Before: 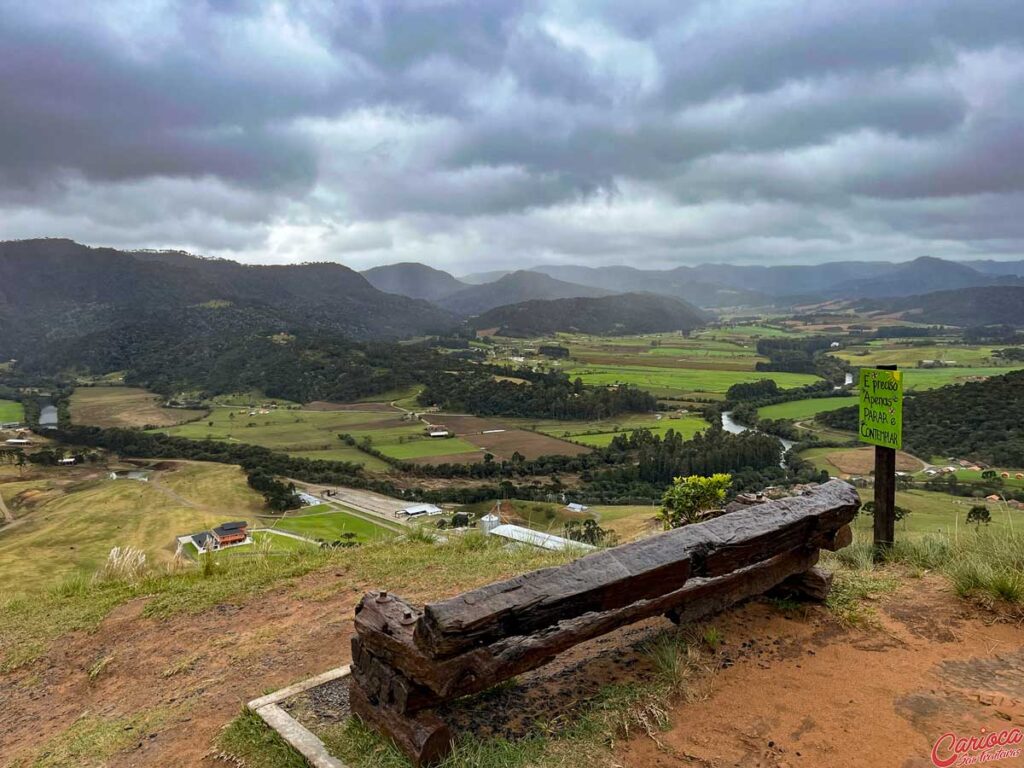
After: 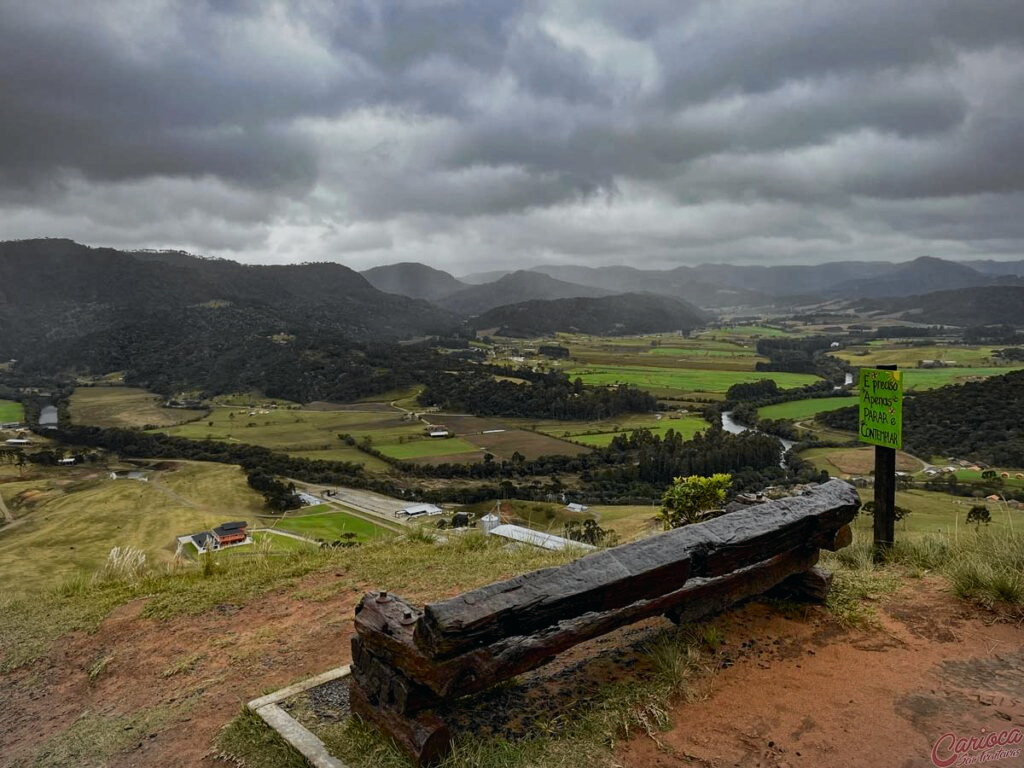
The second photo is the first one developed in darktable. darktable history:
vignetting: fall-off start 100%, brightness -0.282, width/height ratio 1.31
tone curve: curves: ch0 [(0, 0.009) (0.037, 0.035) (0.131, 0.126) (0.275, 0.28) (0.476, 0.514) (0.617, 0.667) (0.704, 0.759) (0.813, 0.863) (0.911, 0.931) (0.997, 1)]; ch1 [(0, 0) (0.318, 0.271) (0.444, 0.438) (0.493, 0.496) (0.508, 0.5) (0.534, 0.535) (0.57, 0.582) (0.65, 0.664) (0.746, 0.764) (1, 1)]; ch2 [(0, 0) (0.246, 0.24) (0.36, 0.381) (0.415, 0.434) (0.476, 0.492) (0.502, 0.499) (0.522, 0.518) (0.533, 0.534) (0.586, 0.598) (0.634, 0.643) (0.706, 0.717) (0.853, 0.83) (1, 0.951)], color space Lab, independent channels, preserve colors none
exposure: black level correction 0, exposure -0.766 EV, compensate highlight preservation false
